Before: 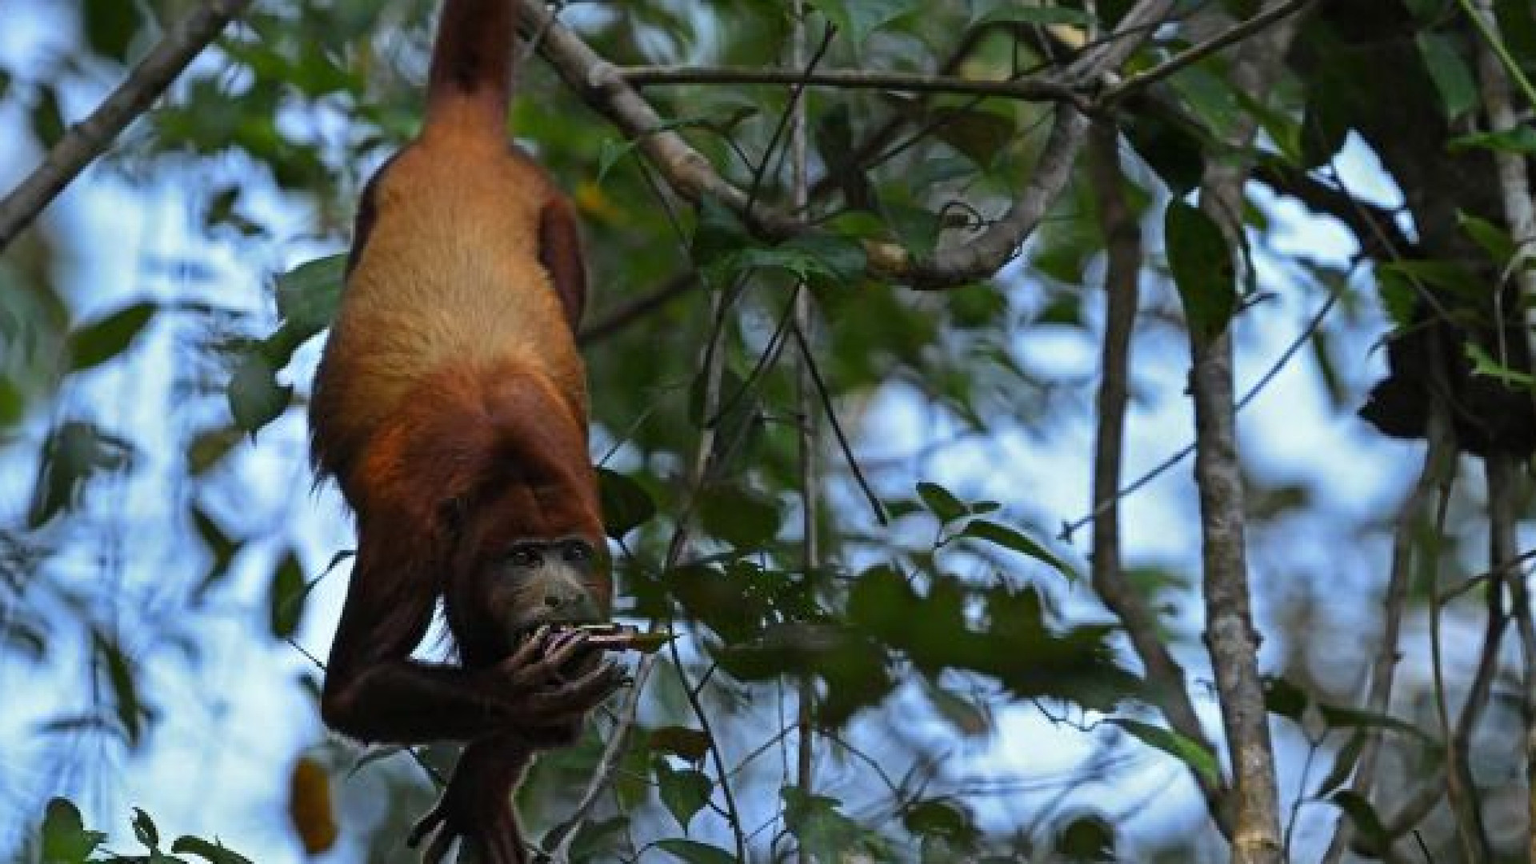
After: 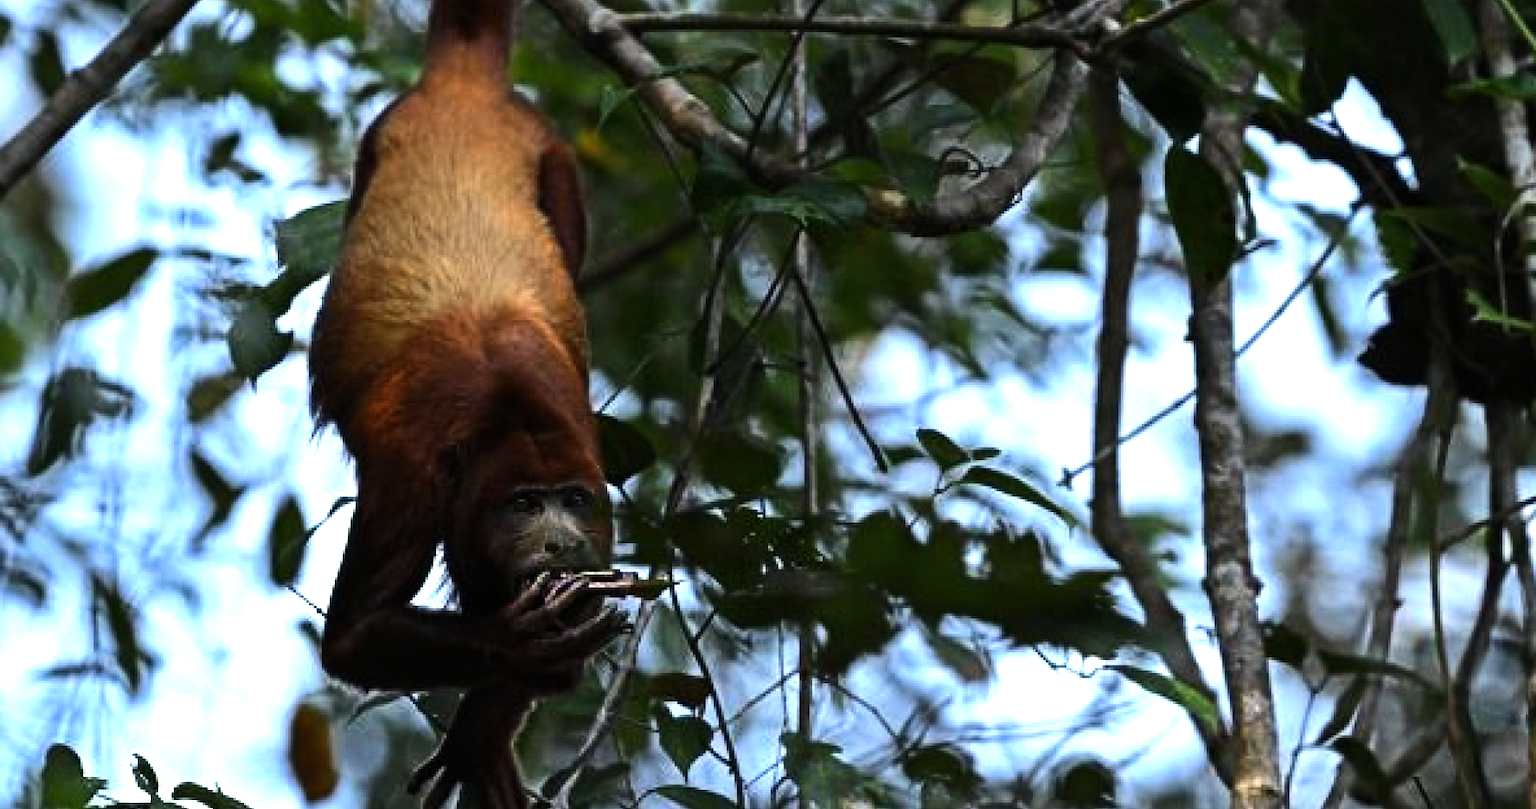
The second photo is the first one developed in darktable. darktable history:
tone equalizer: -8 EV -1.07 EV, -7 EV -1 EV, -6 EV -0.899 EV, -5 EV -0.561 EV, -3 EV 0.597 EV, -2 EV 0.881 EV, -1 EV 1.01 EV, +0 EV 1.08 EV, edges refinement/feathering 500, mask exposure compensation -1.57 EV, preserve details no
crop and rotate: top 6.23%
